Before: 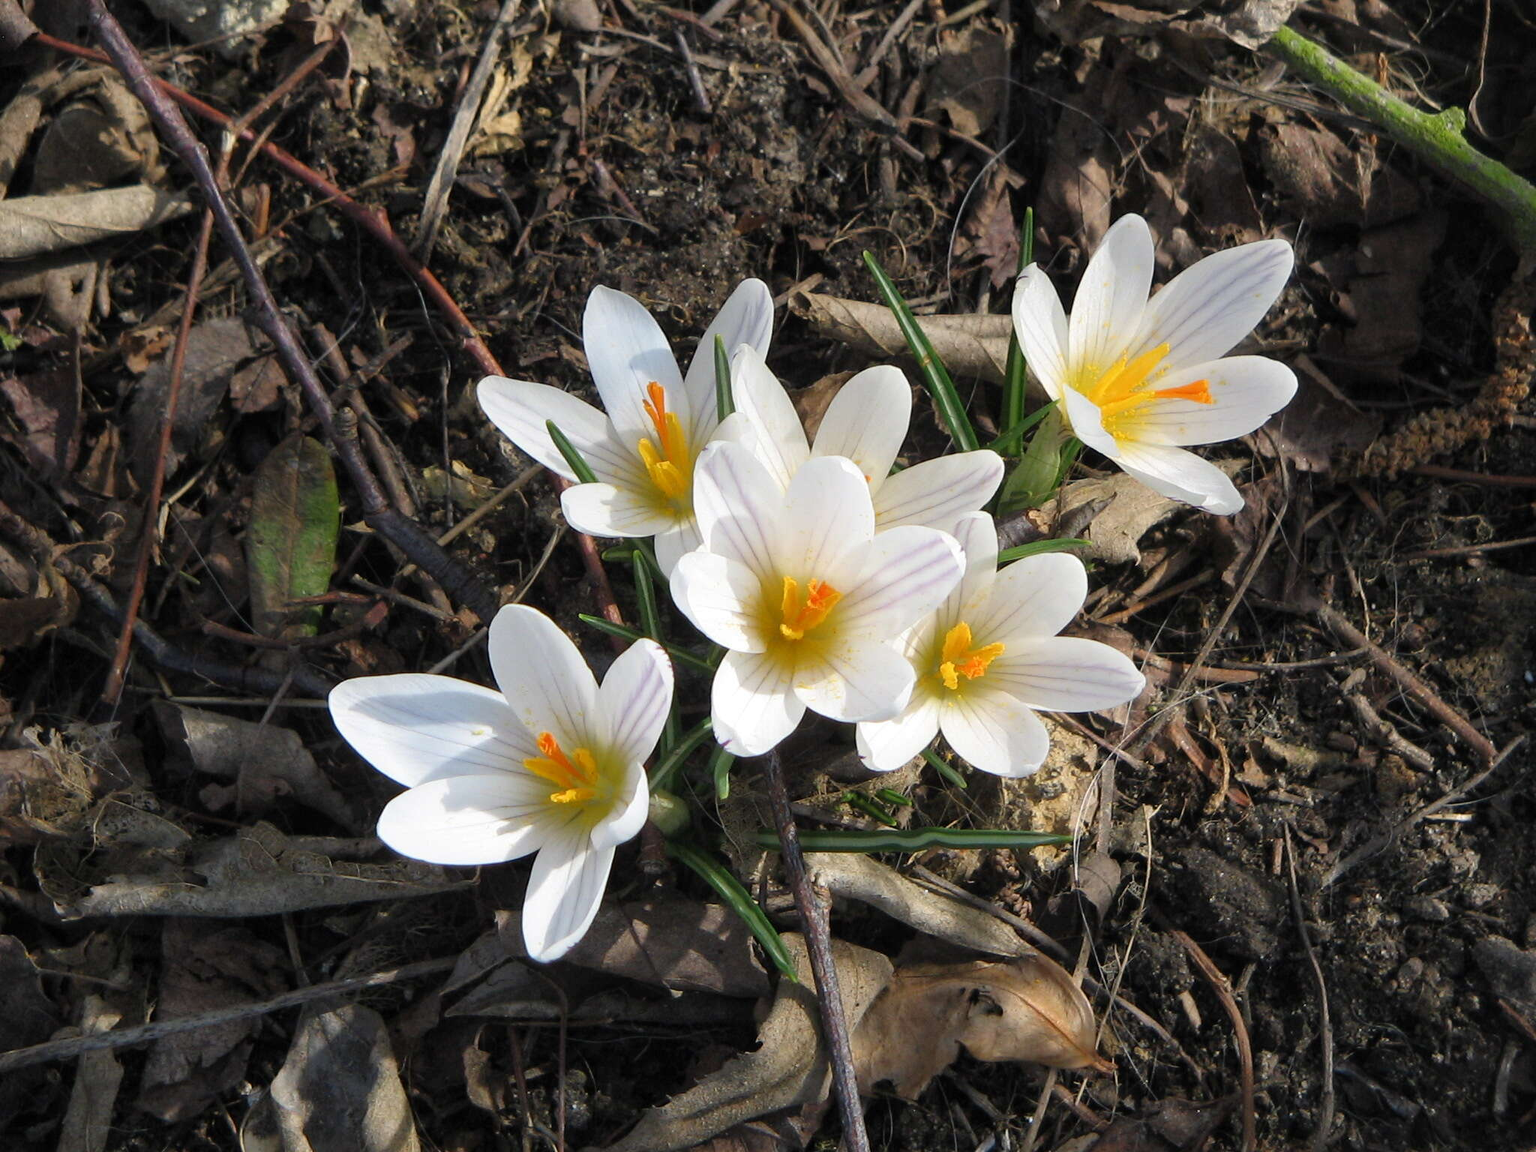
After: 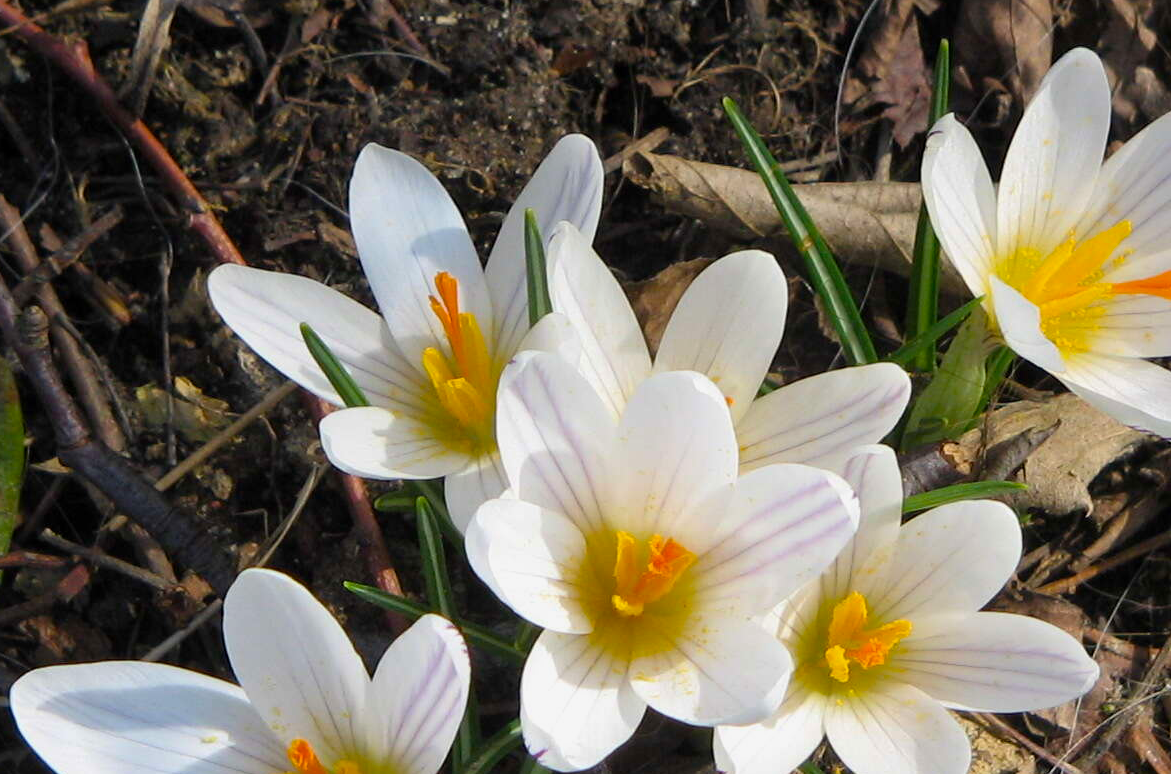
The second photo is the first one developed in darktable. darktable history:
color balance rgb: perceptual saturation grading › global saturation 20%, global vibrance 20%
crop: left 20.932%, top 15.471%, right 21.848%, bottom 34.081%
exposure: black level correction 0.001, exposure -0.125 EV, compensate exposure bias true, compensate highlight preservation false
